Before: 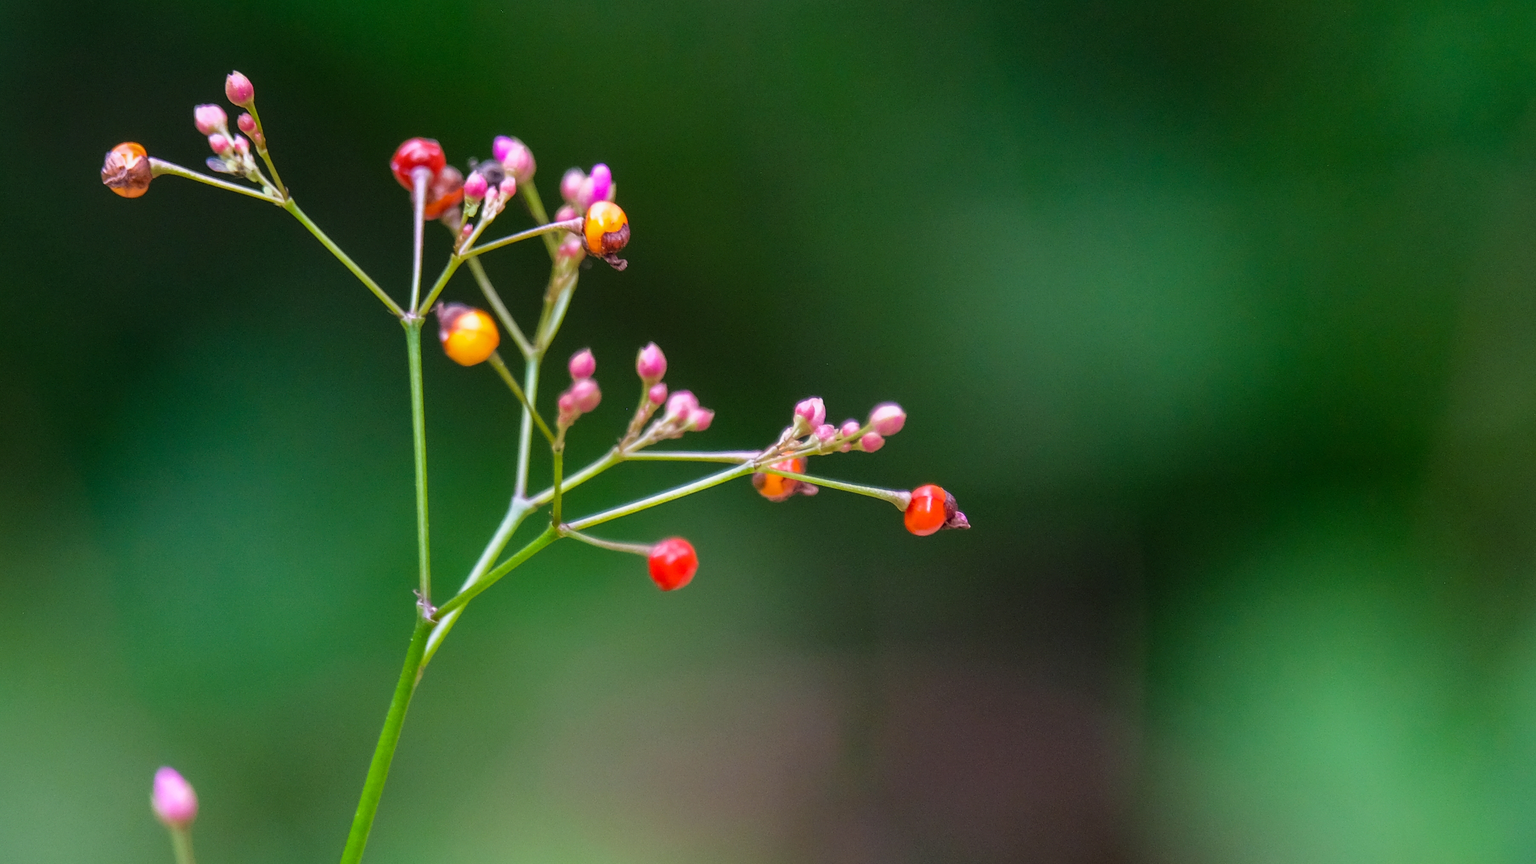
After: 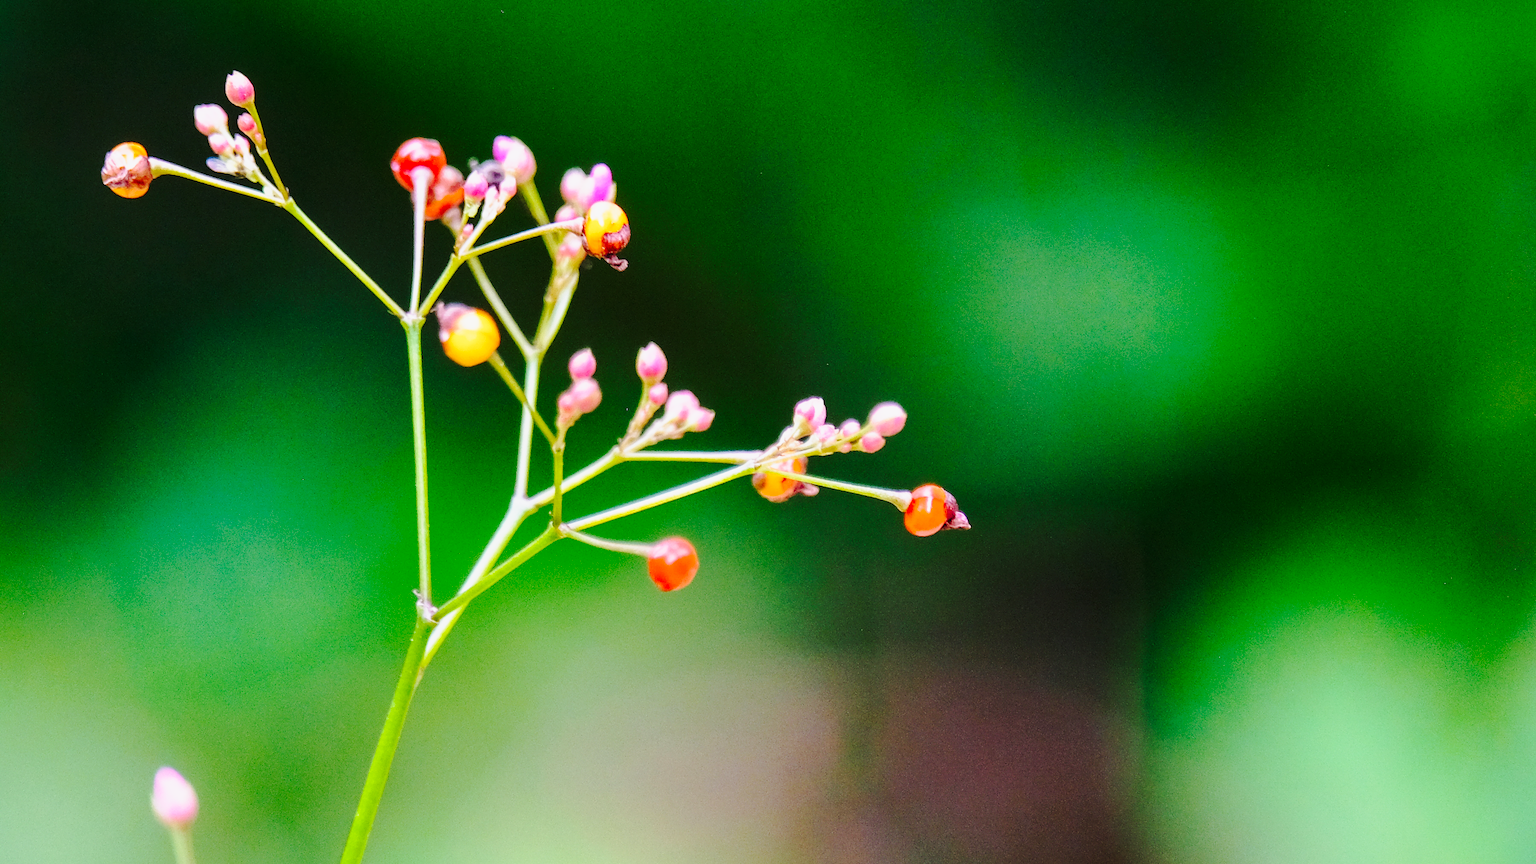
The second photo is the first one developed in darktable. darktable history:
tone curve: curves: ch0 [(0, 0) (0.035, 0.017) (0.131, 0.108) (0.279, 0.279) (0.476, 0.554) (0.617, 0.693) (0.704, 0.77) (0.801, 0.854) (0.895, 0.927) (1, 0.976)]; ch1 [(0, 0) (0.318, 0.278) (0.444, 0.427) (0.493, 0.493) (0.537, 0.547) (0.594, 0.616) (0.746, 0.764) (1, 1)]; ch2 [(0, 0) (0.316, 0.292) (0.381, 0.37) (0.423, 0.448) (0.476, 0.482) (0.502, 0.498) (0.529, 0.532) (0.583, 0.608) (0.639, 0.657) (0.7, 0.7) (0.861, 0.808) (1, 0.951)], preserve colors none
base curve: curves: ch0 [(0, 0) (0.028, 0.03) (0.121, 0.232) (0.46, 0.748) (0.859, 0.968) (1, 1)], preserve colors none
